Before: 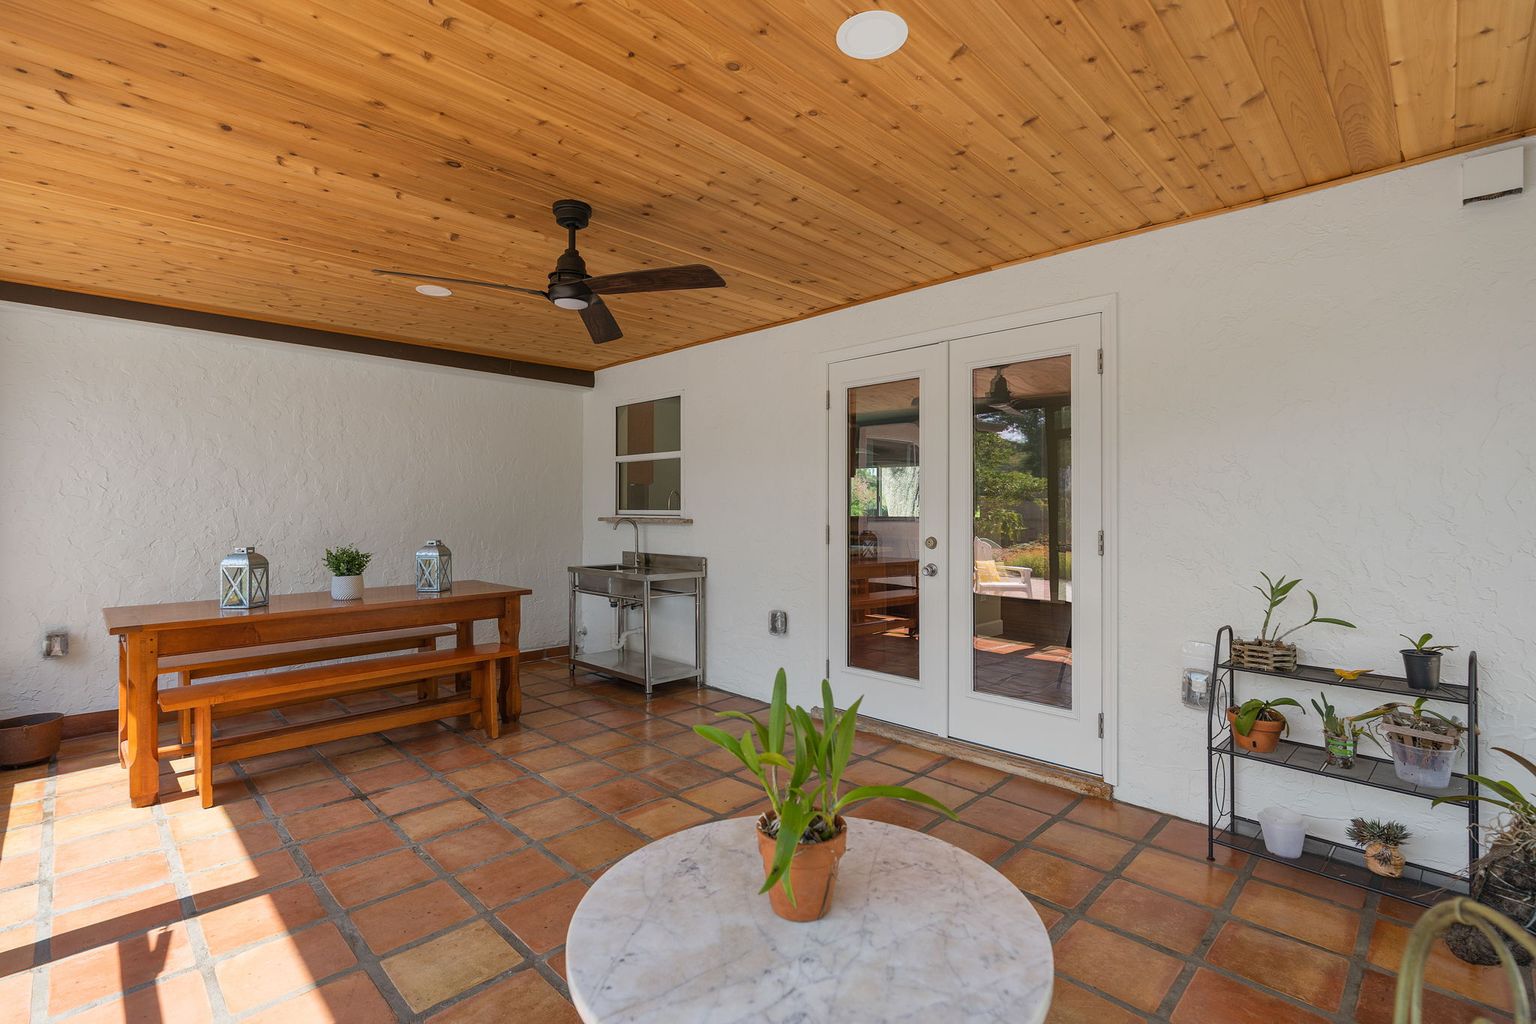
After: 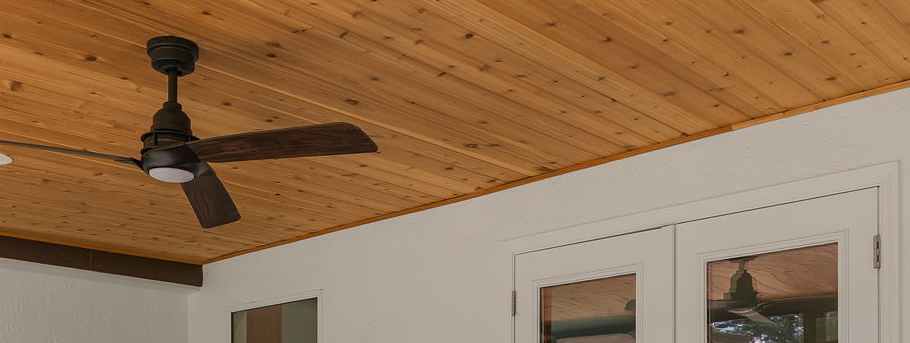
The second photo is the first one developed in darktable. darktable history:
crop: left 28.831%, top 16.856%, right 26.704%, bottom 58.013%
